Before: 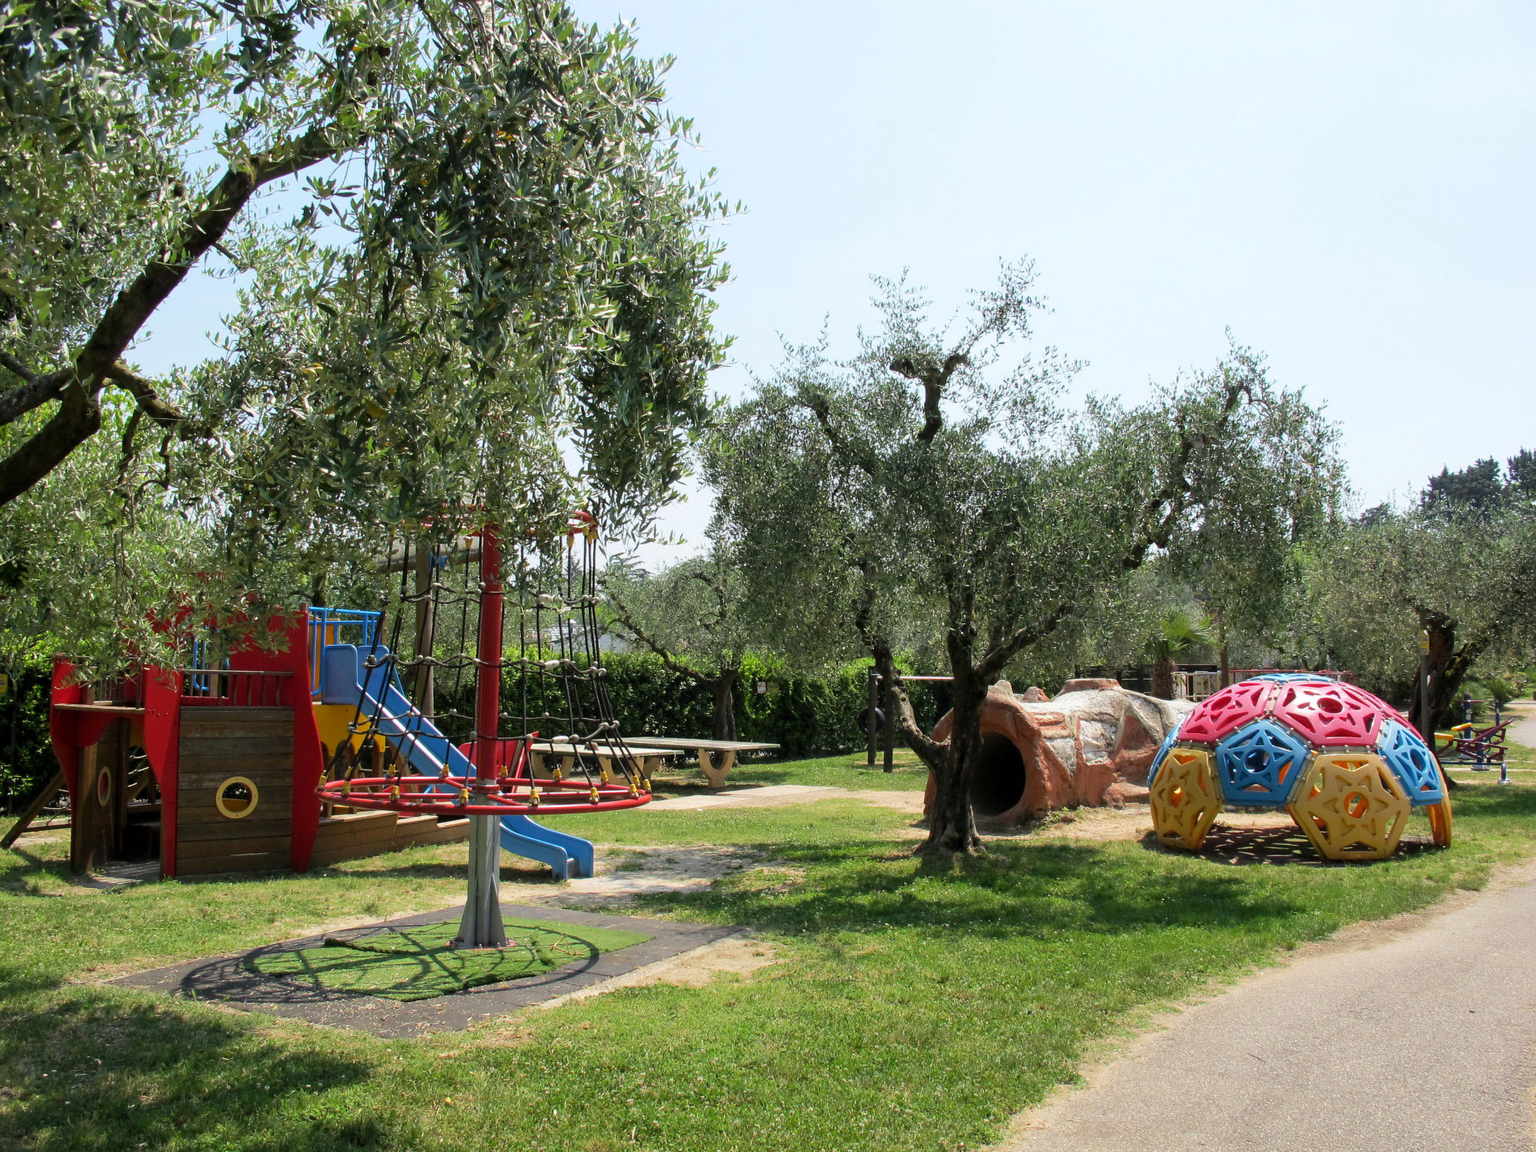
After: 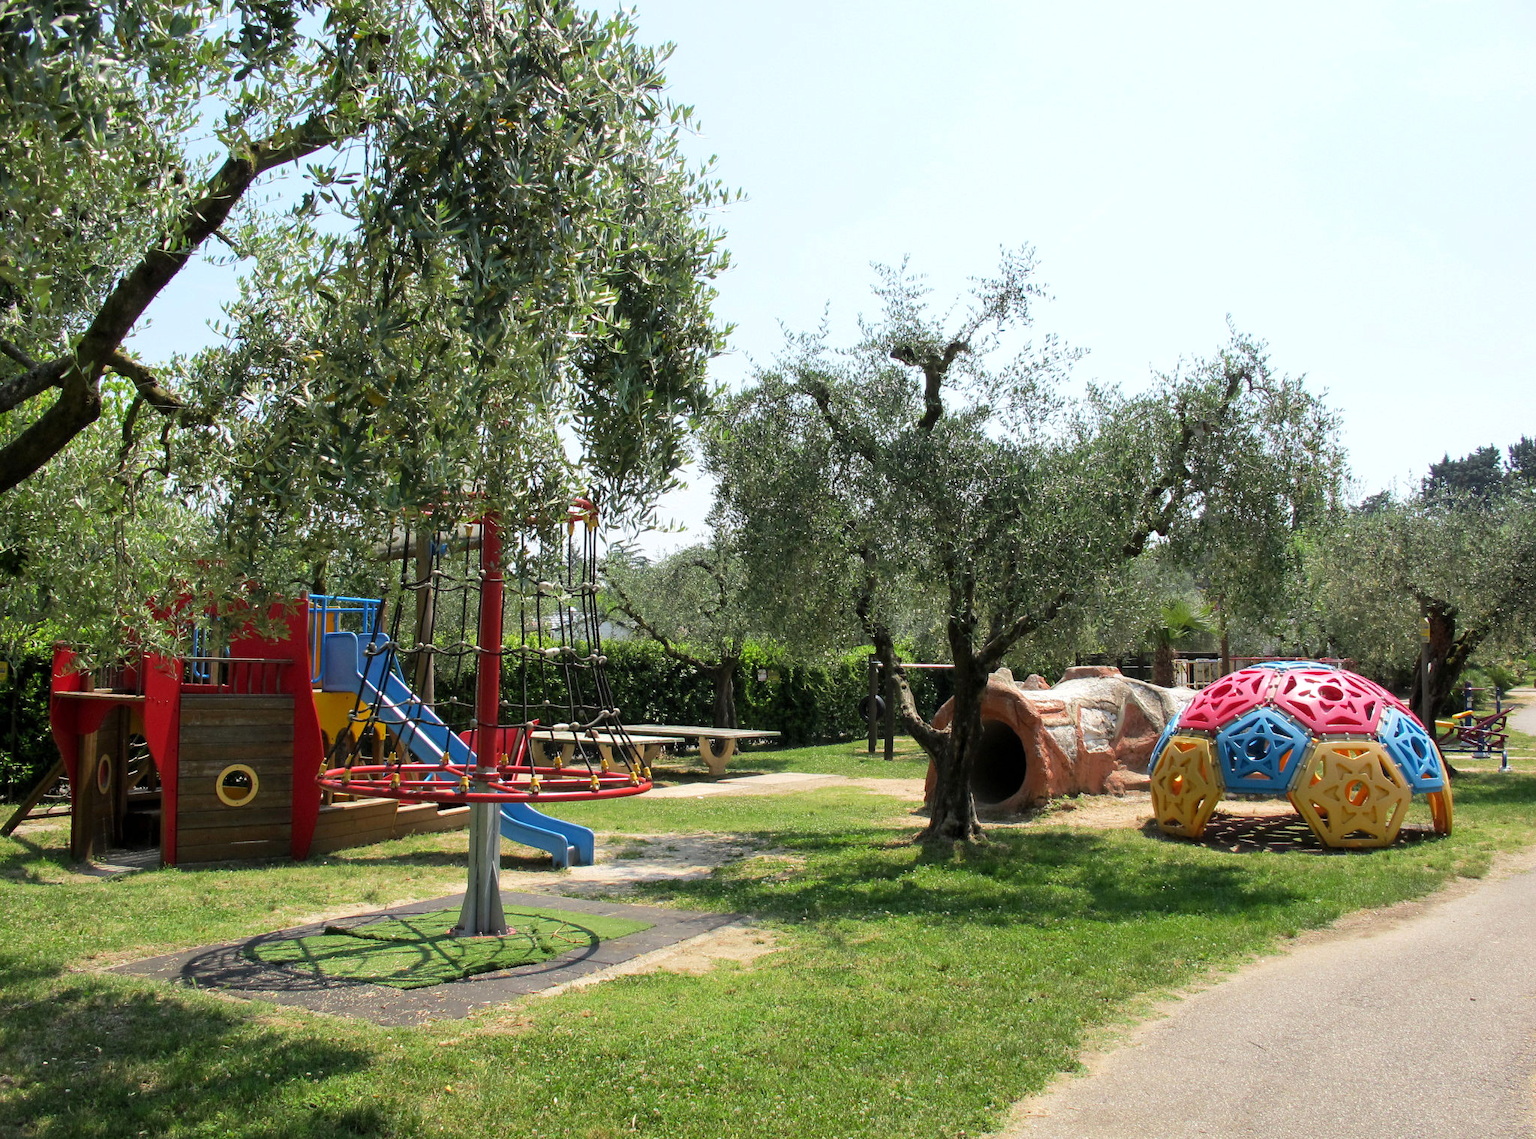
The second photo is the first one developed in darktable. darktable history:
crop: top 1.123%, right 0.021%
exposure: exposure 0.126 EV, compensate highlight preservation false
